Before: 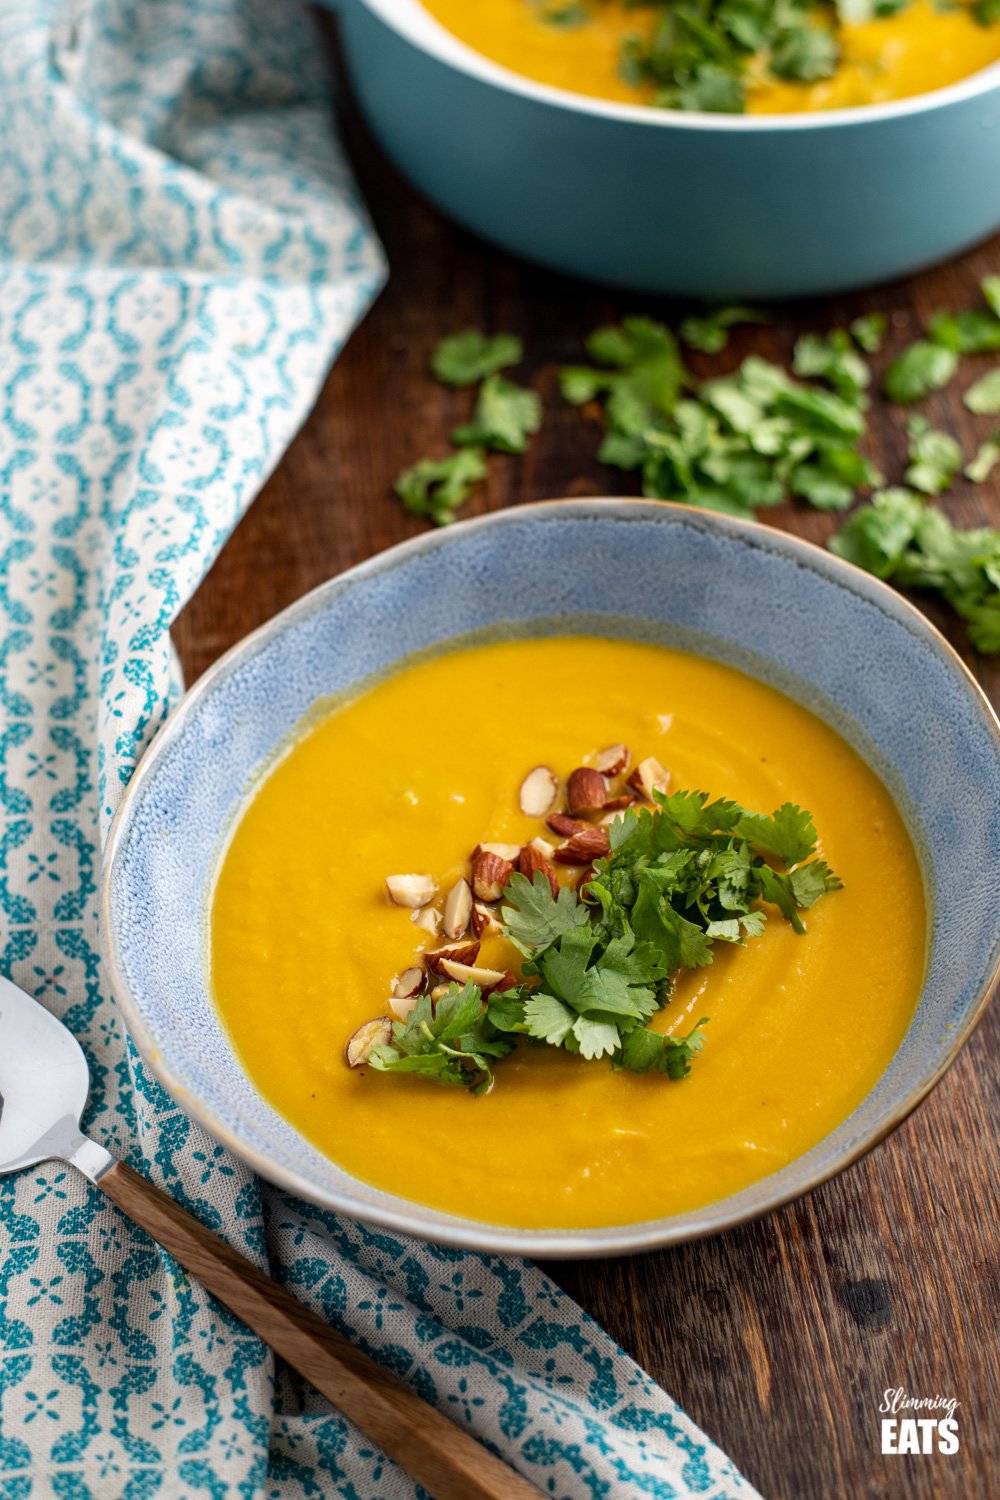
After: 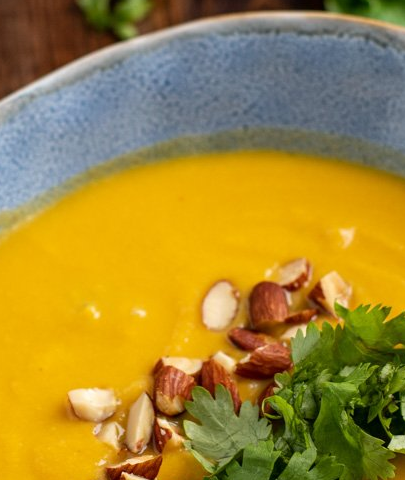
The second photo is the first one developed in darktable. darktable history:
crop: left 31.837%, top 32.401%, right 27.6%, bottom 35.544%
